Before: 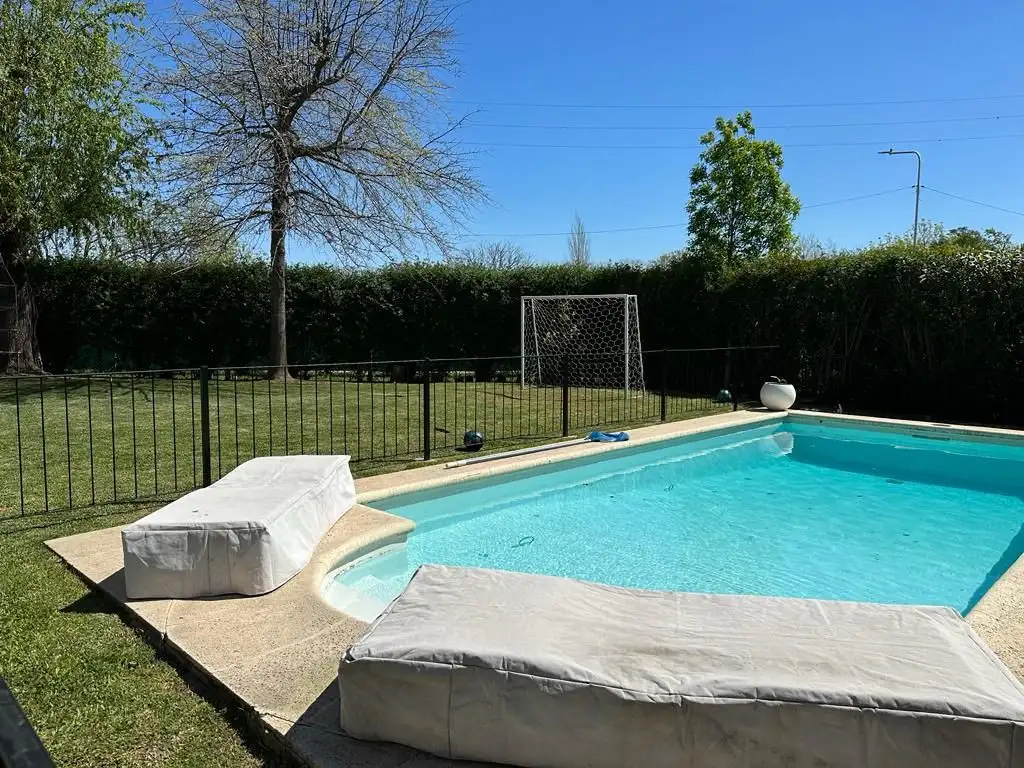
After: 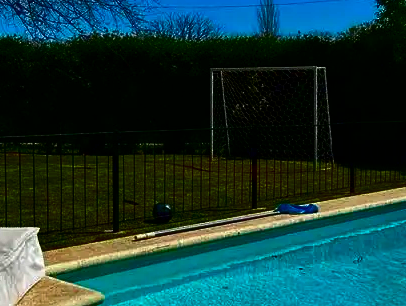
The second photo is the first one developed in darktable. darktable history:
contrast brightness saturation: brightness -0.984, saturation 0.996
crop: left 30.435%, top 29.765%, right 29.679%, bottom 30.194%
